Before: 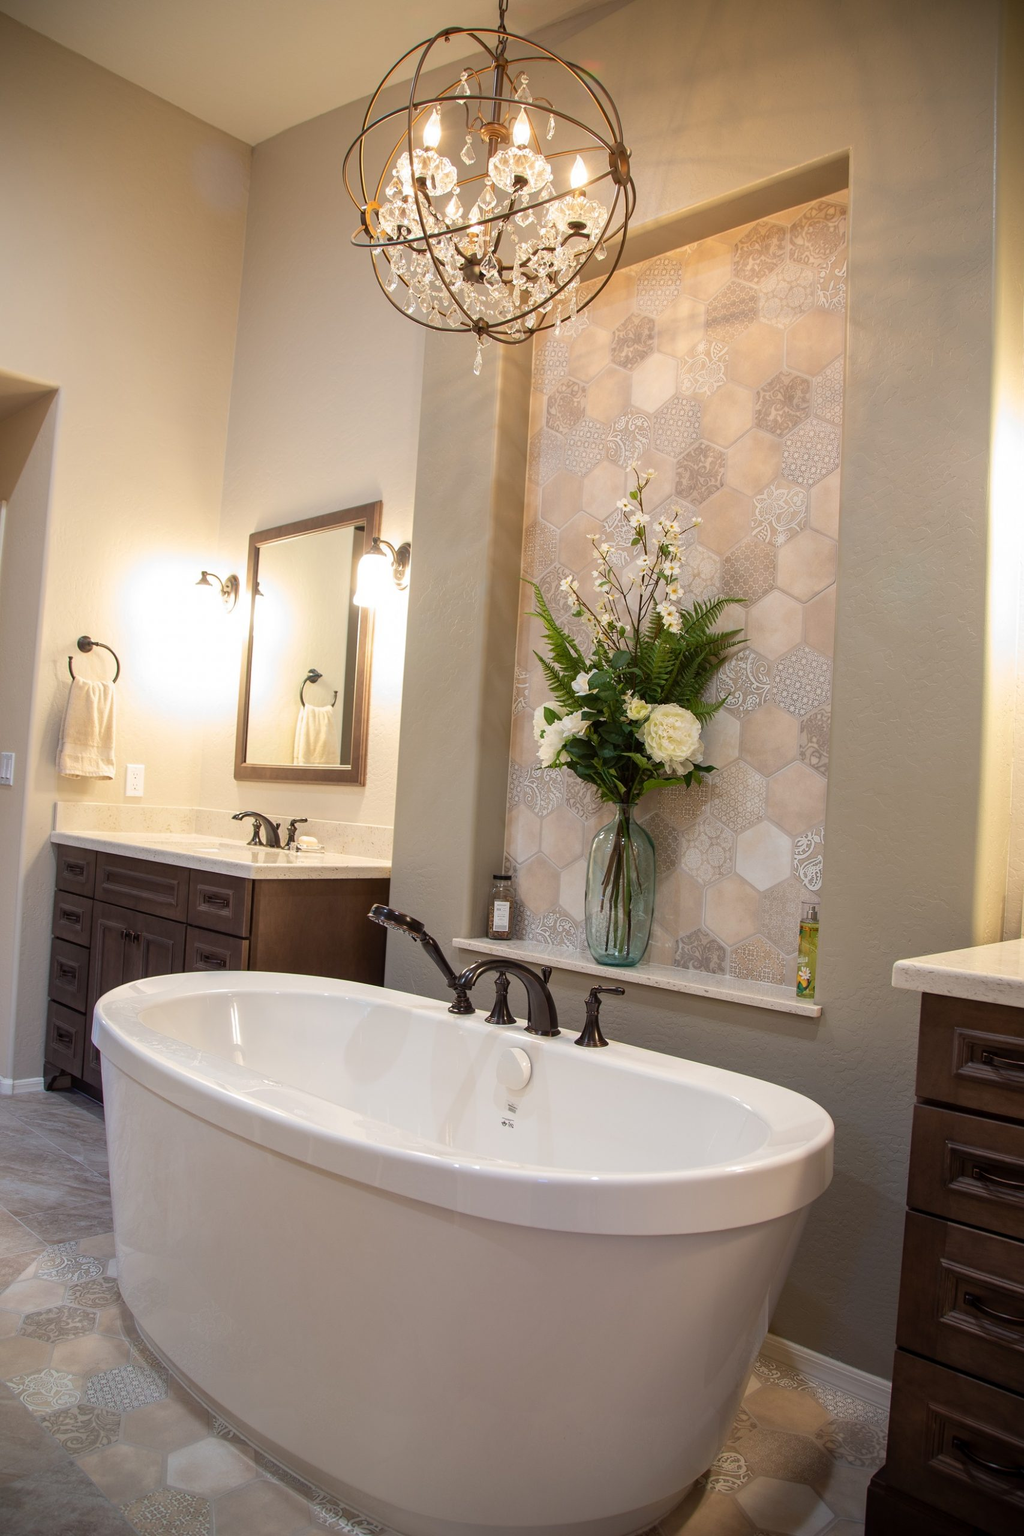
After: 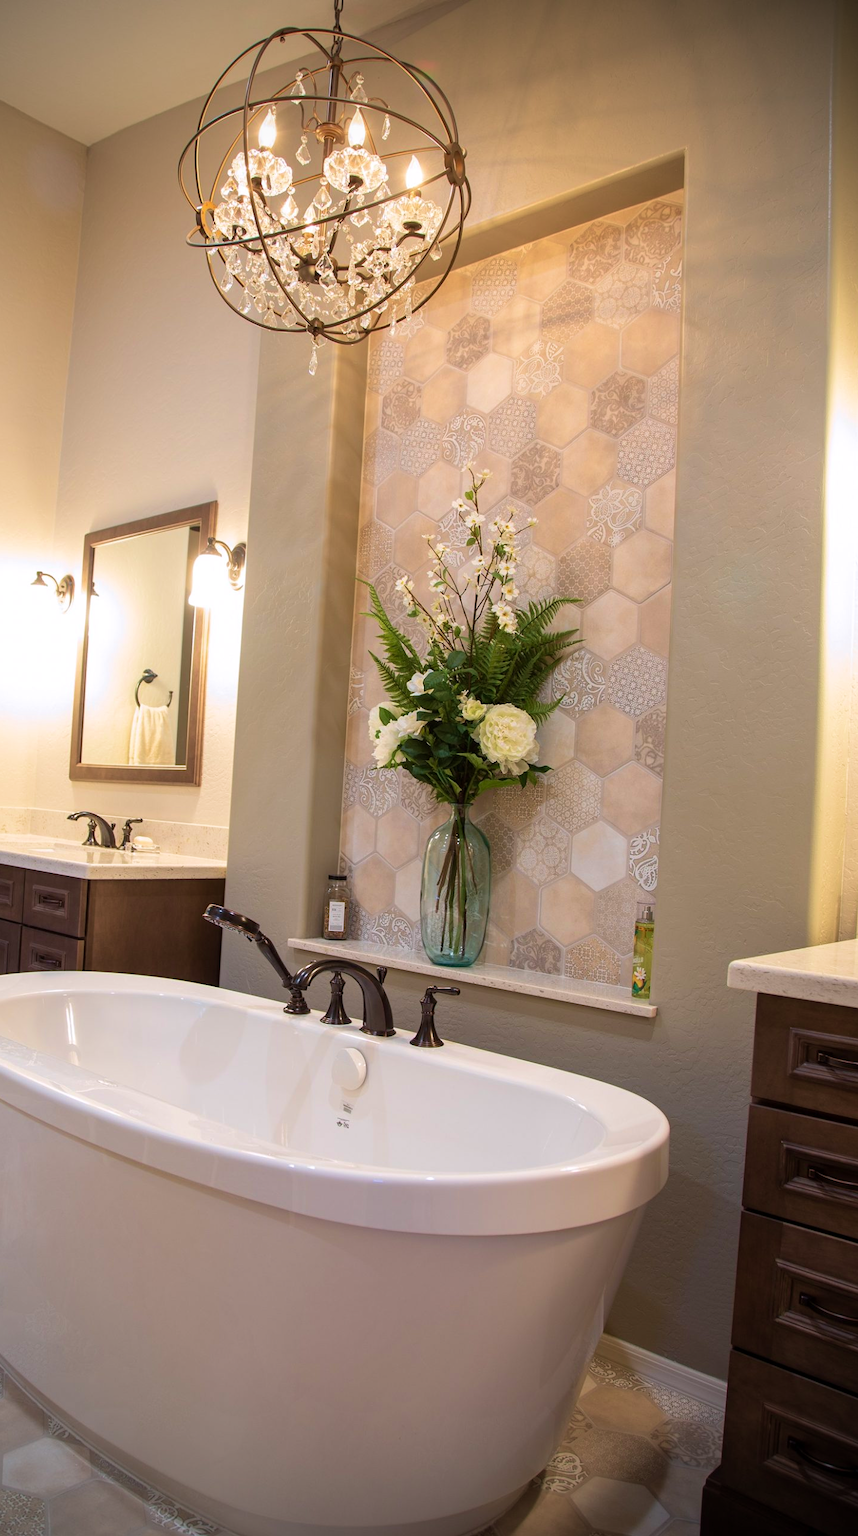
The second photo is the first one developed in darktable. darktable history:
velvia: strength 36.57%
white balance: red 1.004, blue 1.024
vignetting: fall-off radius 60.92%
crop: left 16.145%
